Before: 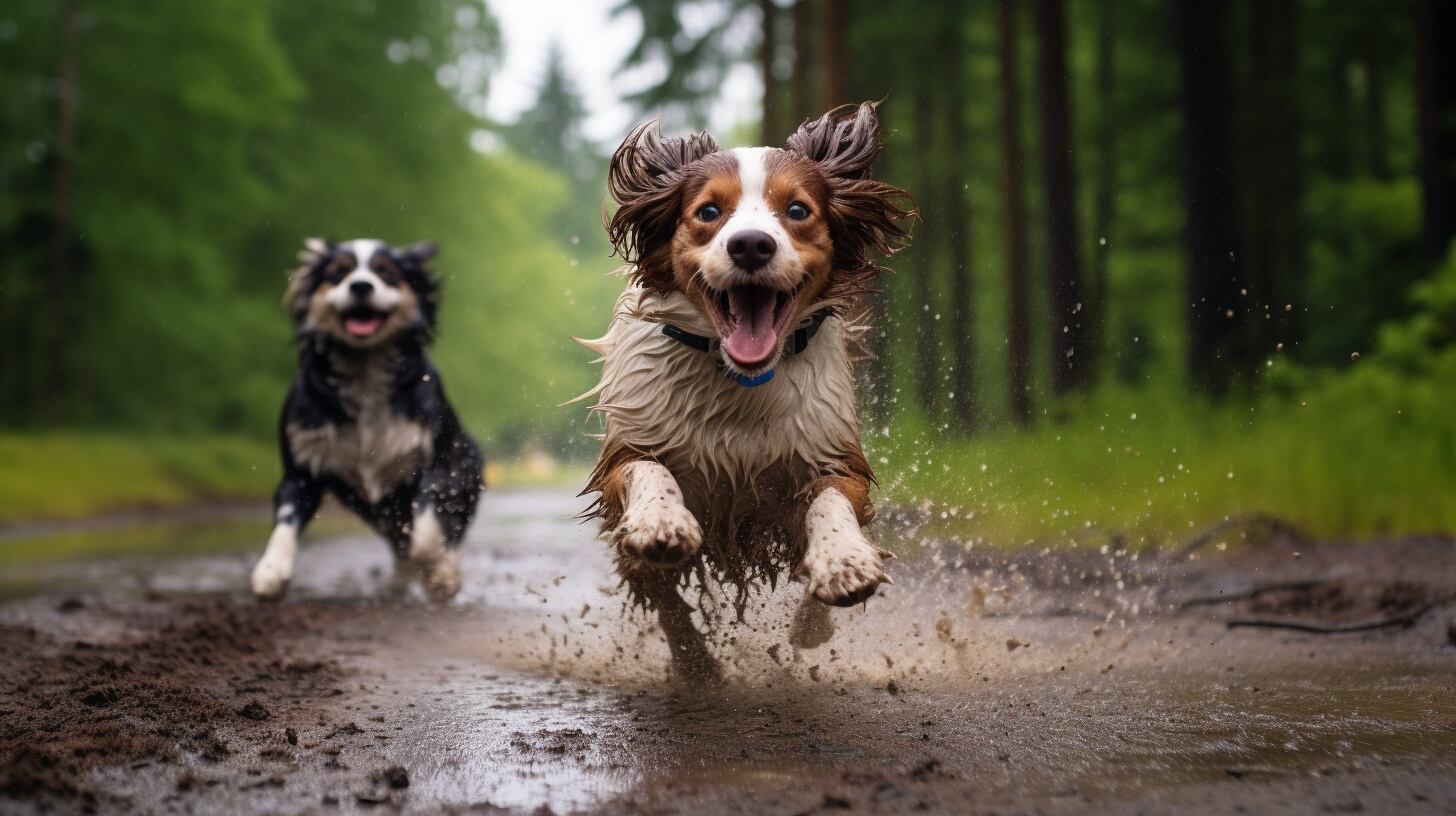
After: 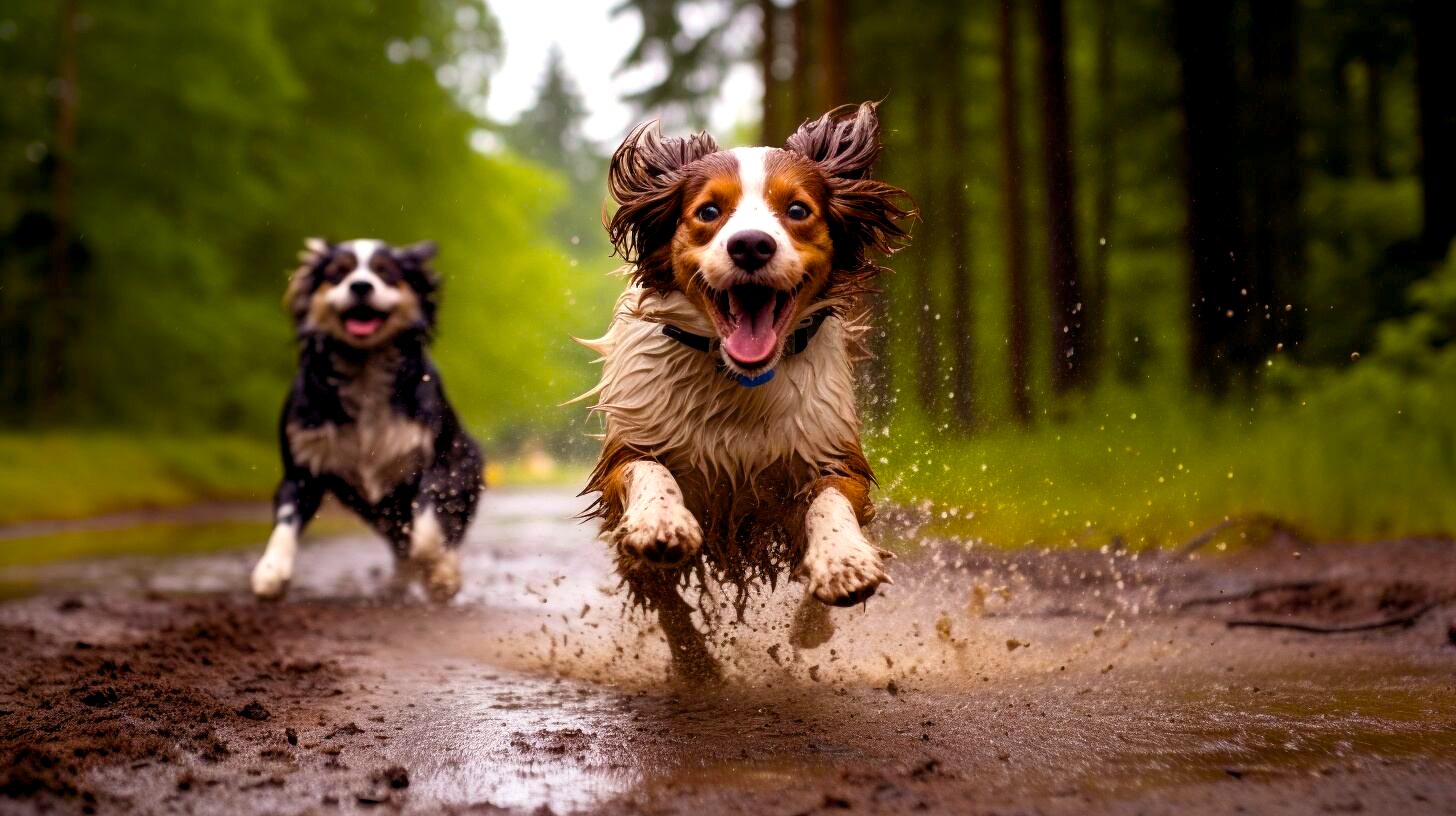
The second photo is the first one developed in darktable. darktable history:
color balance rgb: power › chroma 1.534%, power › hue 26.46°, global offset › luminance -0.514%, perceptual saturation grading › global saturation 36.934%, perceptual brilliance grading › highlights 8.677%, perceptual brilliance grading › mid-tones 3.977%, perceptual brilliance grading › shadows 2.07%, global vibrance 14.461%
